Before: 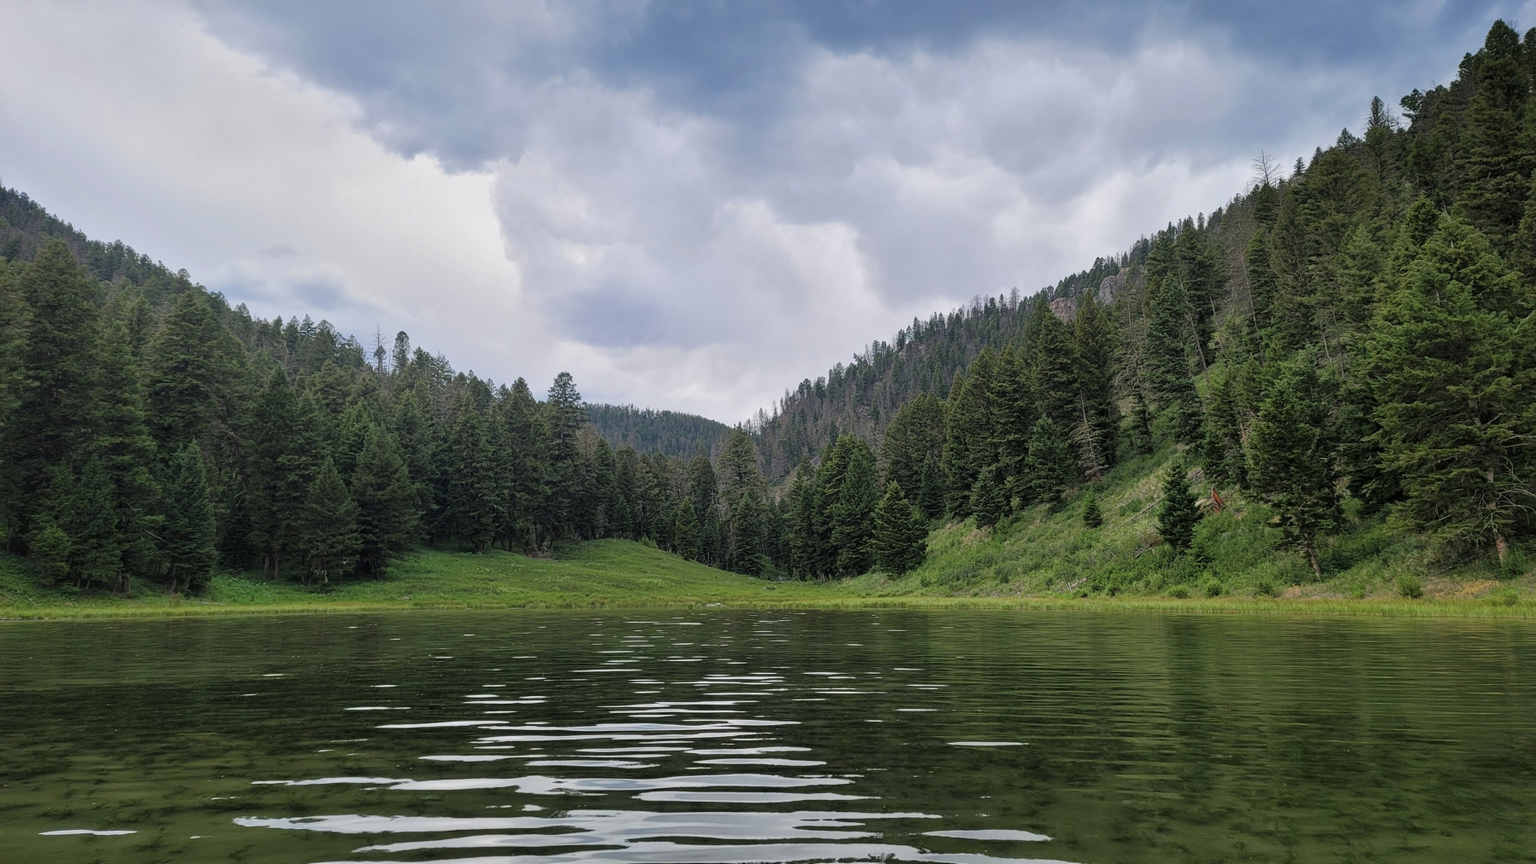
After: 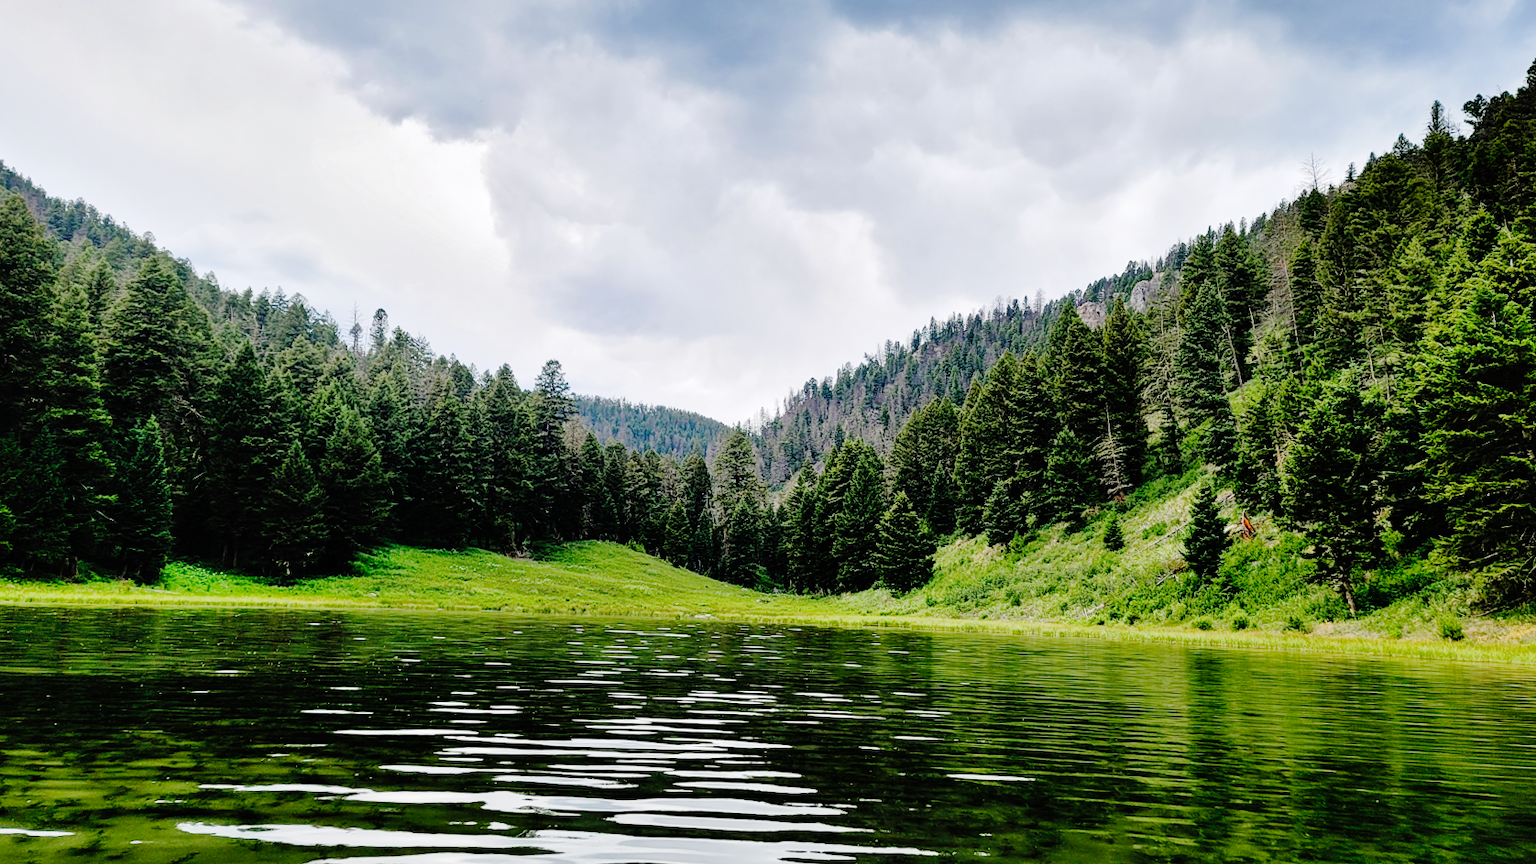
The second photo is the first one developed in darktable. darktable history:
crop and rotate: angle -2.41°
base curve: curves: ch0 [(0, 0) (0.036, 0.01) (0.123, 0.254) (0.258, 0.504) (0.507, 0.748) (1, 1)], preserve colors none
tone equalizer: -8 EV -0.446 EV, -7 EV -0.419 EV, -6 EV -0.3 EV, -5 EV -0.187 EV, -3 EV 0.255 EV, -2 EV 0.316 EV, -1 EV 0.415 EV, +0 EV 0.414 EV
shadows and highlights: shadows 43.83, white point adjustment -1.5, soften with gaussian
